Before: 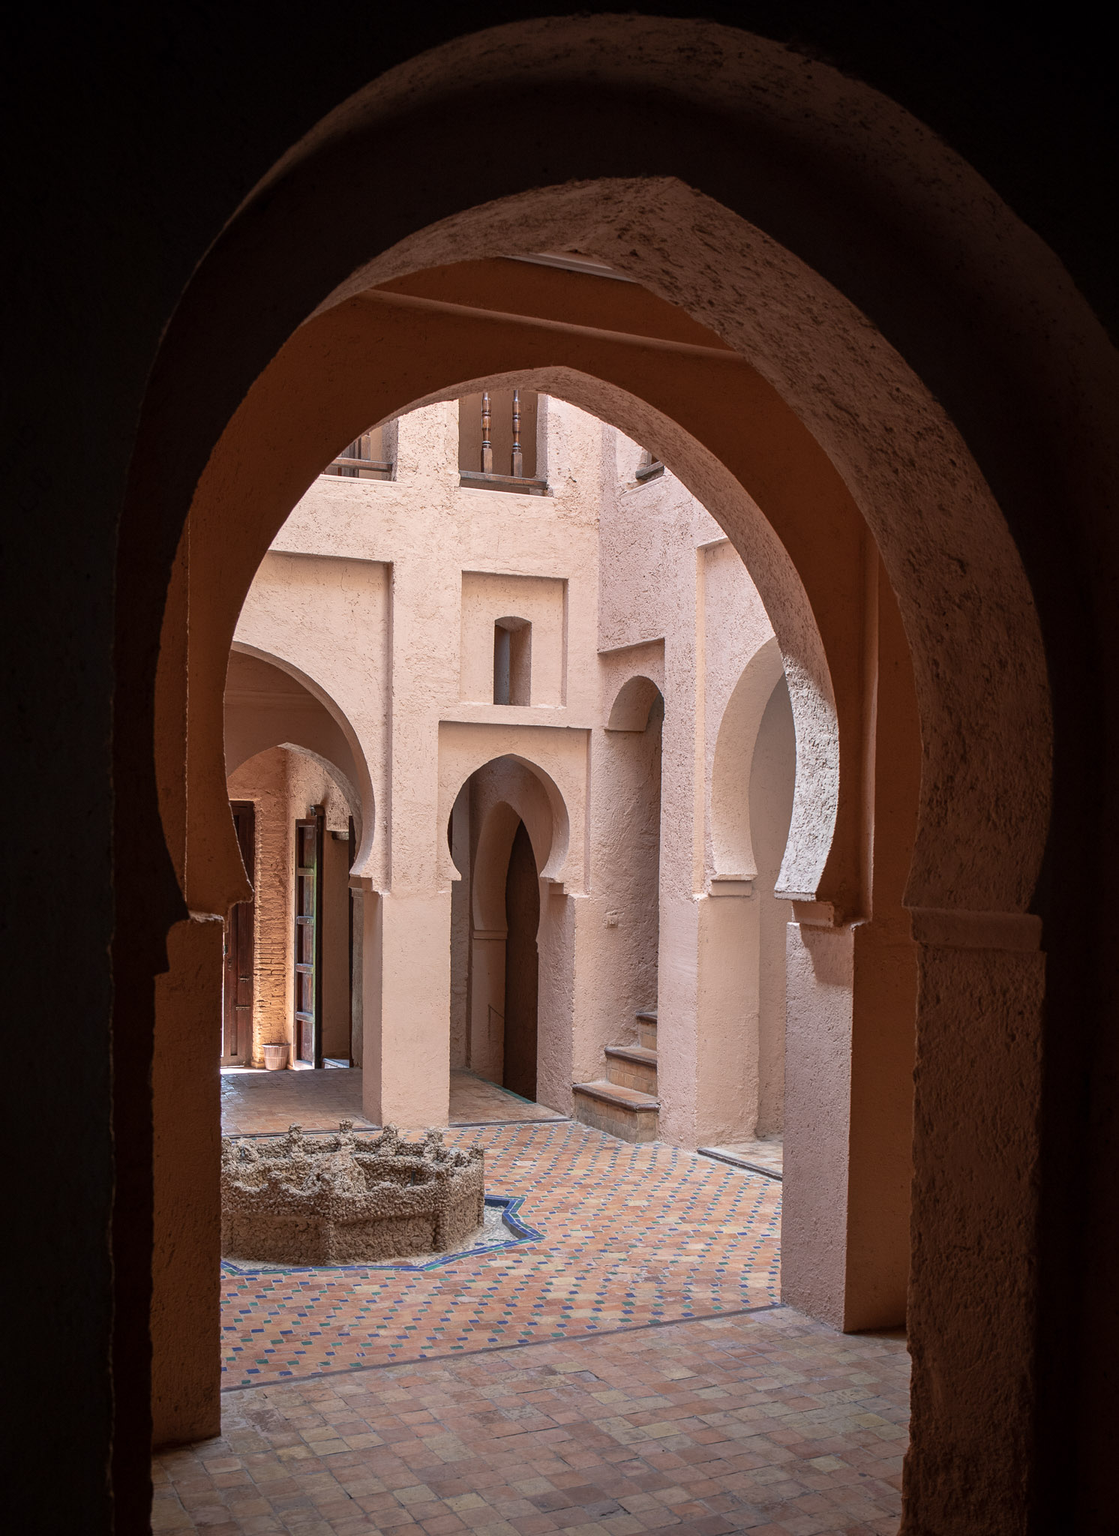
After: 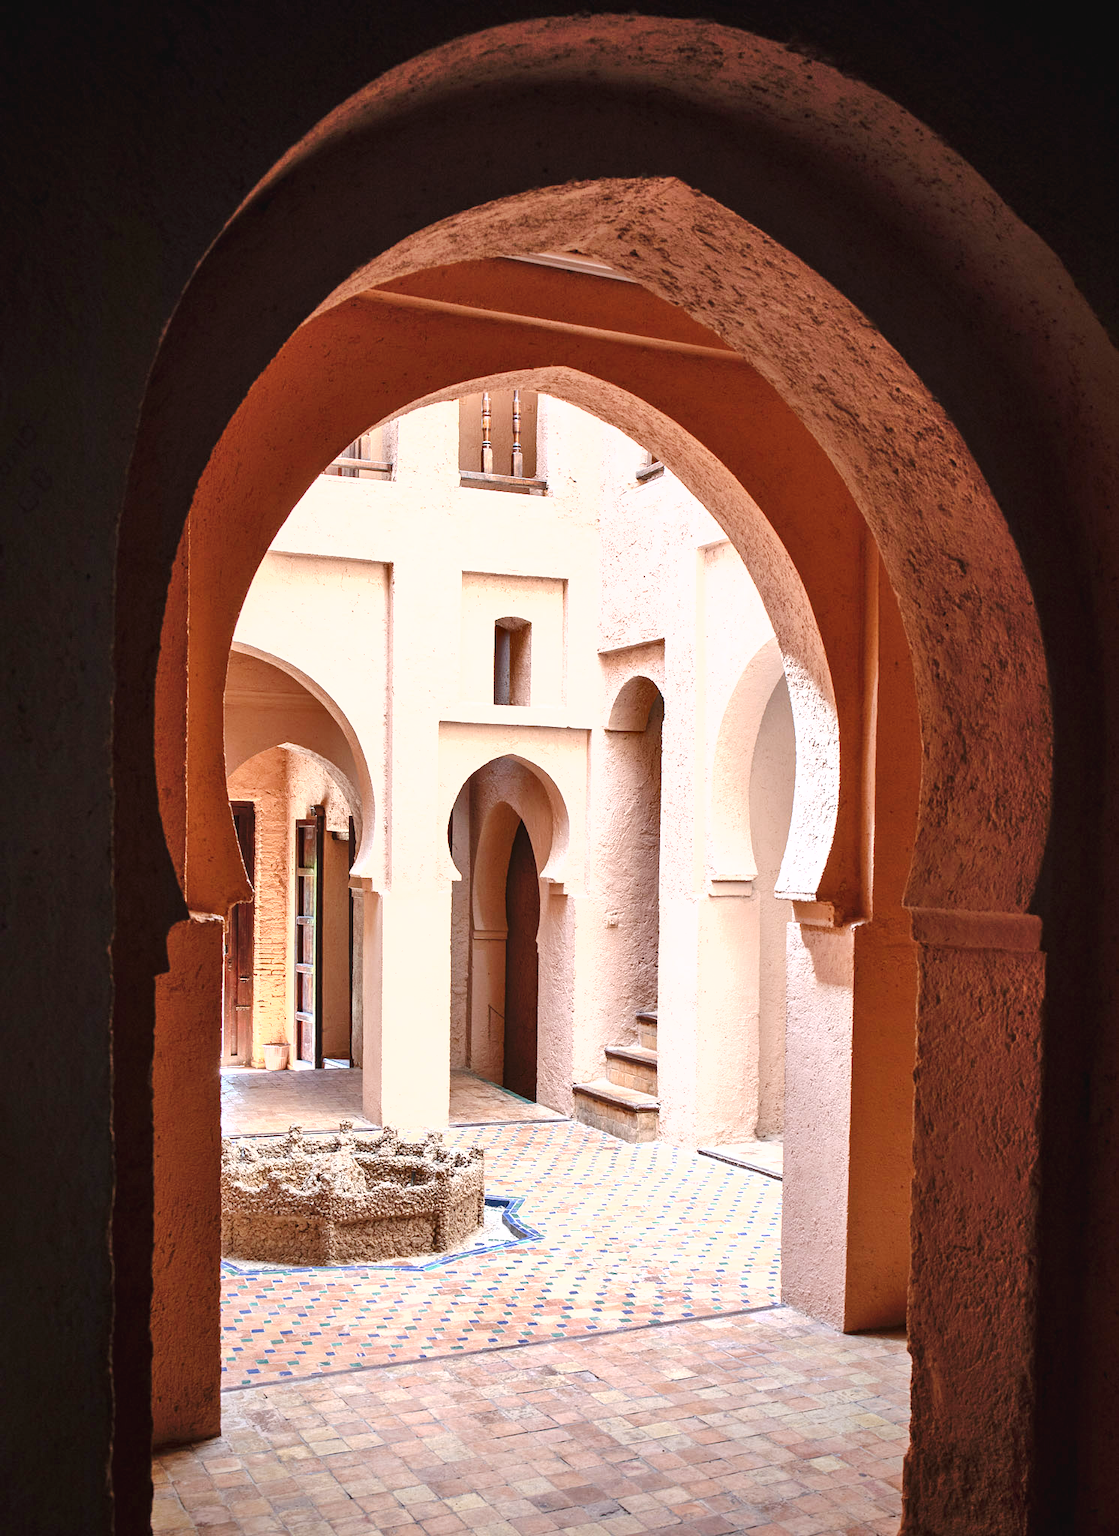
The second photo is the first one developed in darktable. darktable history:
shadows and highlights: shadows 49.4, highlights -41.96, soften with gaussian
tone curve: curves: ch0 [(0, 0) (0.003, 0.018) (0.011, 0.019) (0.025, 0.024) (0.044, 0.037) (0.069, 0.053) (0.1, 0.075) (0.136, 0.105) (0.177, 0.136) (0.224, 0.179) (0.277, 0.244) (0.335, 0.319) (0.399, 0.4) (0.468, 0.495) (0.543, 0.58) (0.623, 0.671) (0.709, 0.757) (0.801, 0.838) (0.898, 0.913) (1, 1)], preserve colors none
exposure: black level correction 0, exposure 1.488 EV, compensate exposure bias true, compensate highlight preservation false
